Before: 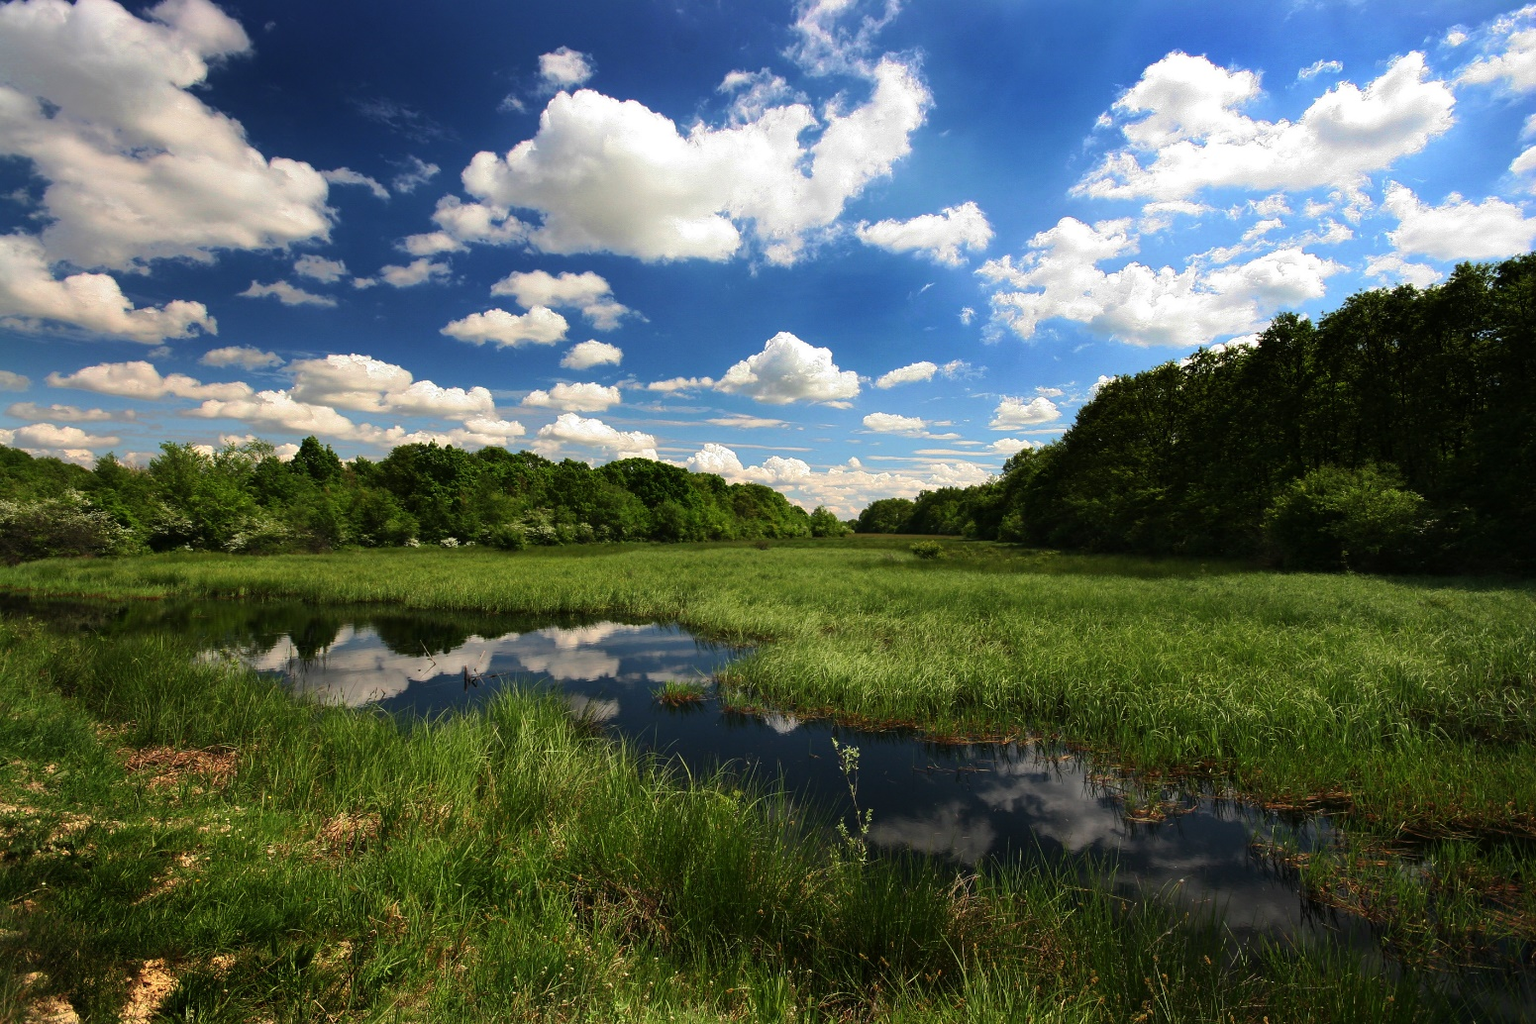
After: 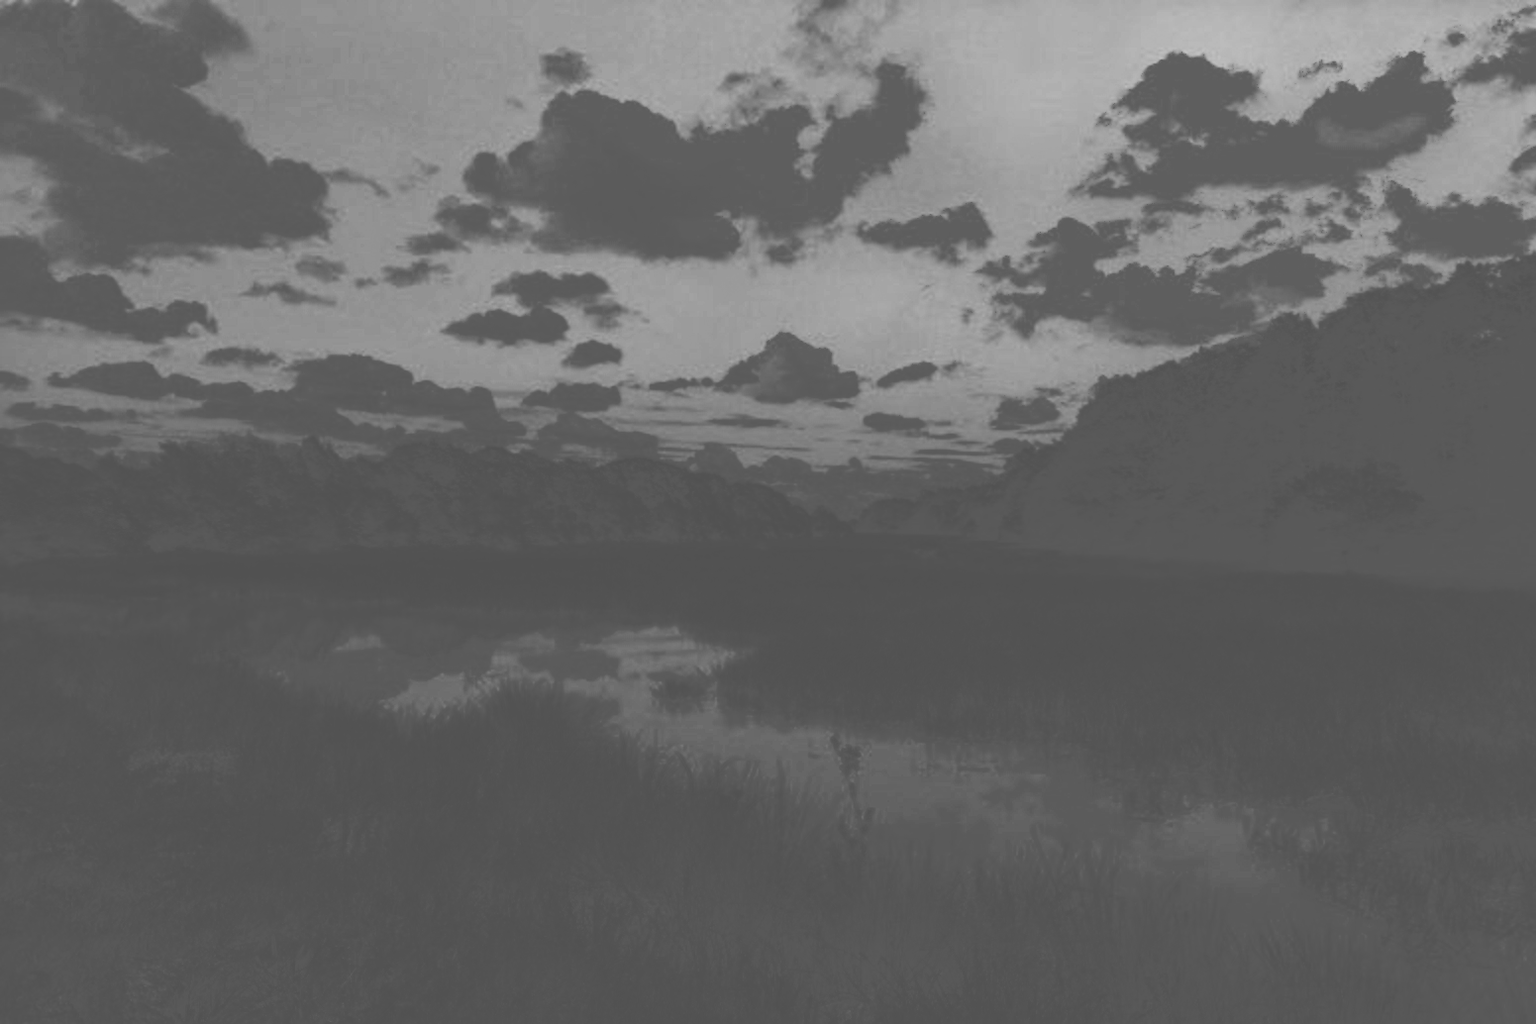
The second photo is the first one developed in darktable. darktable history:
tone equalizer: edges refinement/feathering 500, mask exposure compensation -1.57 EV, preserve details no
contrast brightness saturation: contrast -0.983, brightness -0.176, saturation 0.74
color zones: curves: ch0 [(0, 0.613) (0.01, 0.613) (0.245, 0.448) (0.498, 0.529) (0.642, 0.665) (0.879, 0.777) (0.99, 0.613)]; ch1 [(0, 0) (0.143, 0) (0.286, 0) (0.429, 0) (0.571, 0) (0.714, 0) (0.857, 0)]
